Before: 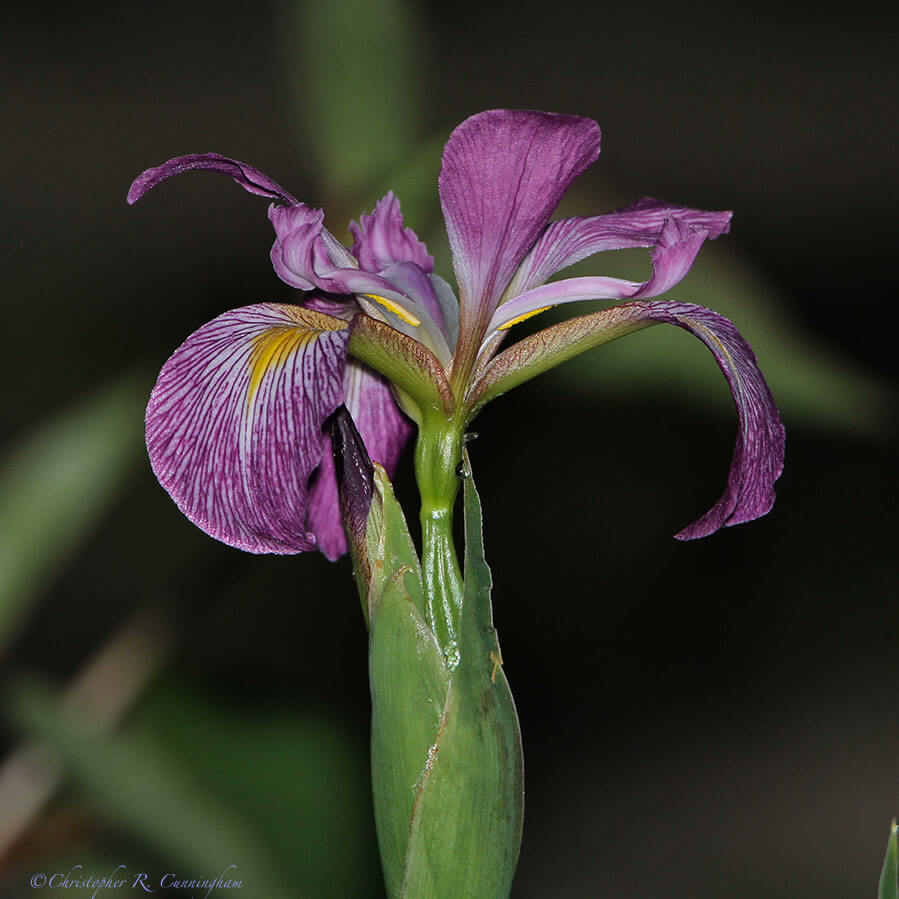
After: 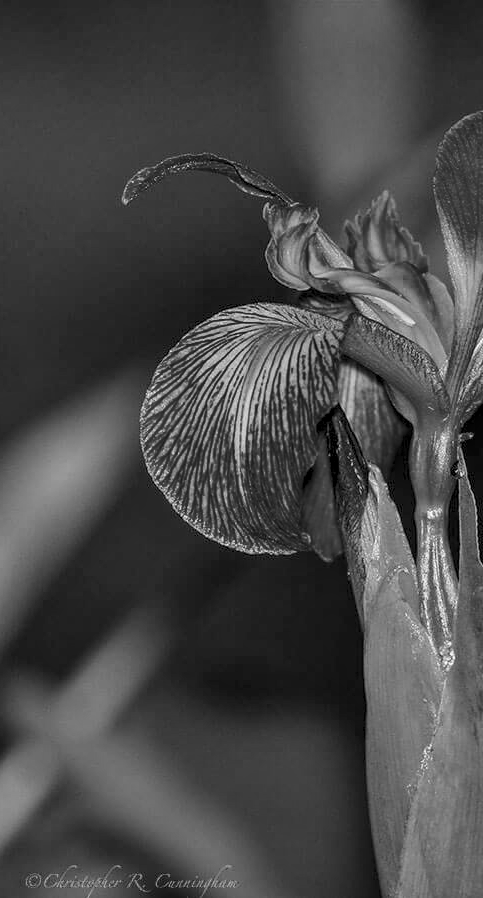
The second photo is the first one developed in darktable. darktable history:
color contrast: green-magenta contrast 1.69, blue-yellow contrast 1.49
color balance rgb: shadows lift › chroma 1%, shadows lift › hue 113°, highlights gain › chroma 0.2%, highlights gain › hue 333°, perceptual saturation grading › global saturation 20%, perceptual saturation grading › highlights -50%, perceptual saturation grading › shadows 25%, contrast -30%
exposure: exposure 0.6 EV, compensate highlight preservation false
monochrome: a -11.7, b 1.62, size 0.5, highlights 0.38
local contrast: highlights 60%, shadows 60%, detail 160%
crop: left 0.587%, right 45.588%, bottom 0.086%
